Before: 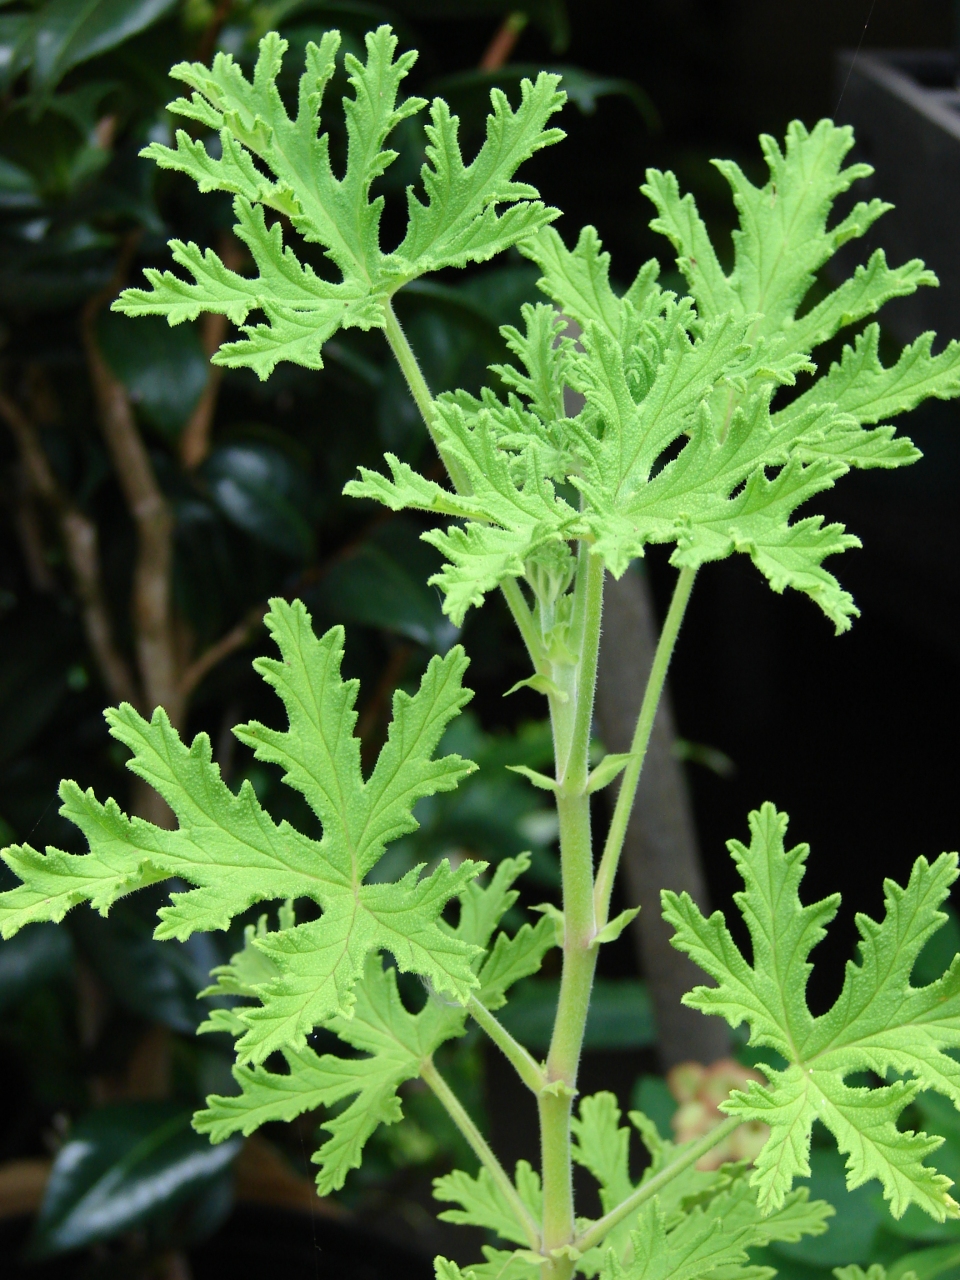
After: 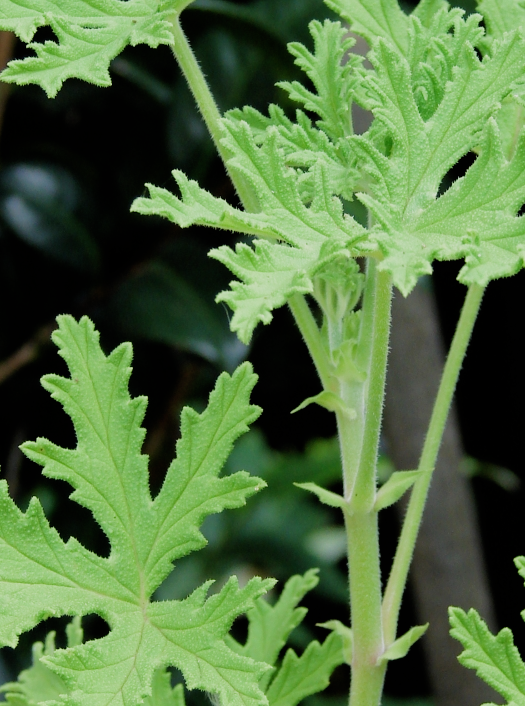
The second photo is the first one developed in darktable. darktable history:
crop and rotate: left 22.158%, top 22.166%, right 23.132%, bottom 22.634%
filmic rgb: black relative exposure -7.91 EV, white relative exposure 4.1 EV, threshold 3 EV, hardness 4.09, latitude 51.82%, contrast 1.014, shadows ↔ highlights balance 5.37%, preserve chrominance RGB euclidean norm (legacy), color science v4 (2020), enable highlight reconstruction true
